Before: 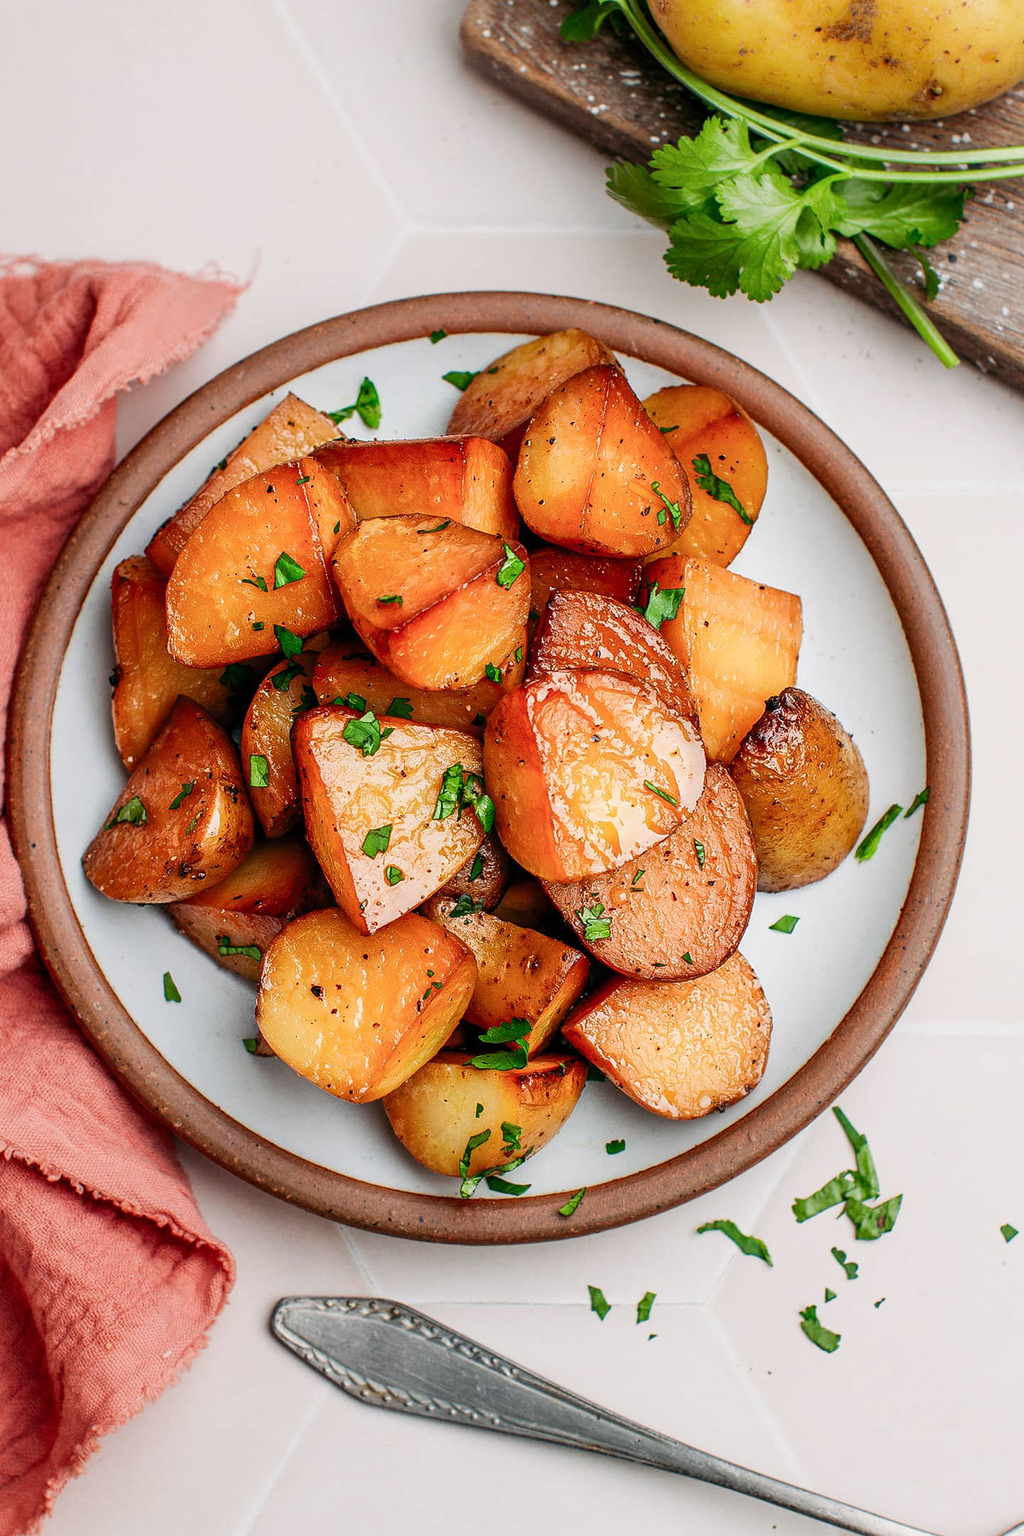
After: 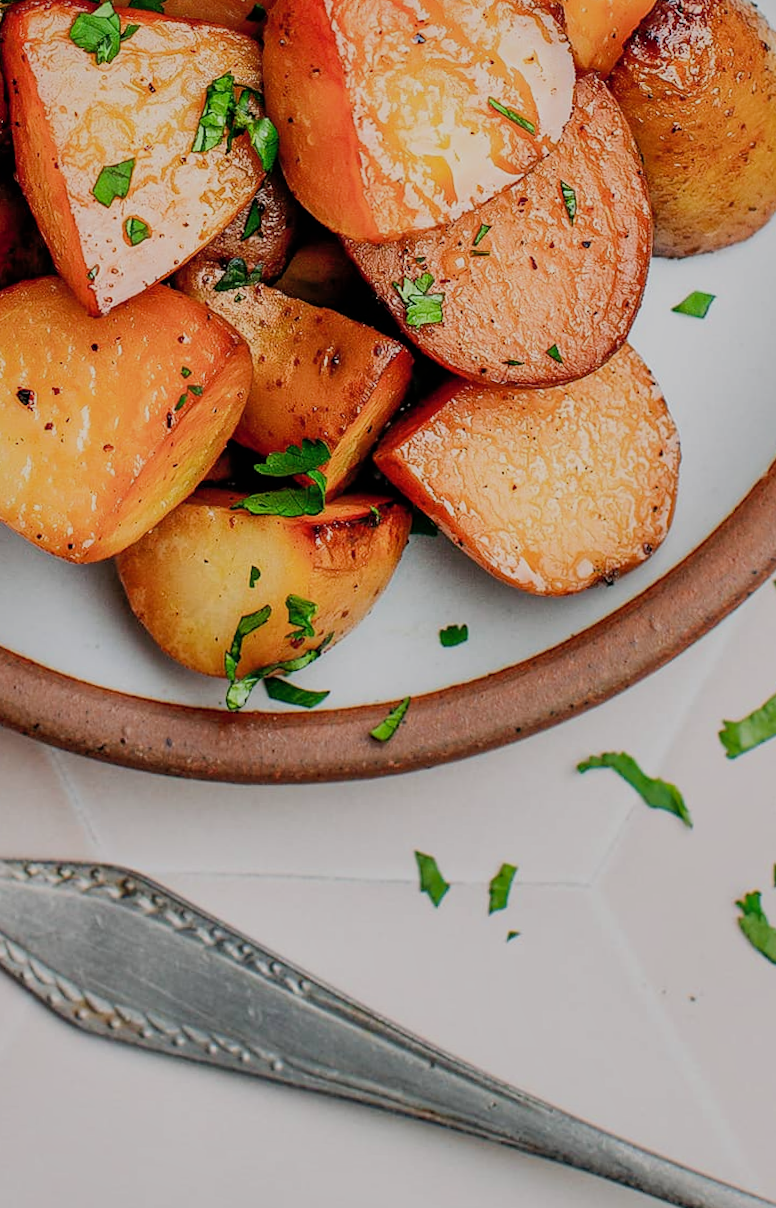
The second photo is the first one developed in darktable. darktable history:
white balance: emerald 1
filmic rgb: hardness 4.17
shadows and highlights: on, module defaults
tone equalizer: on, module defaults
crop: left 29.672%, top 41.786%, right 20.851%, bottom 3.487%
rotate and perspective: rotation 0.128°, lens shift (vertical) -0.181, lens shift (horizontal) -0.044, shear 0.001, automatic cropping off
